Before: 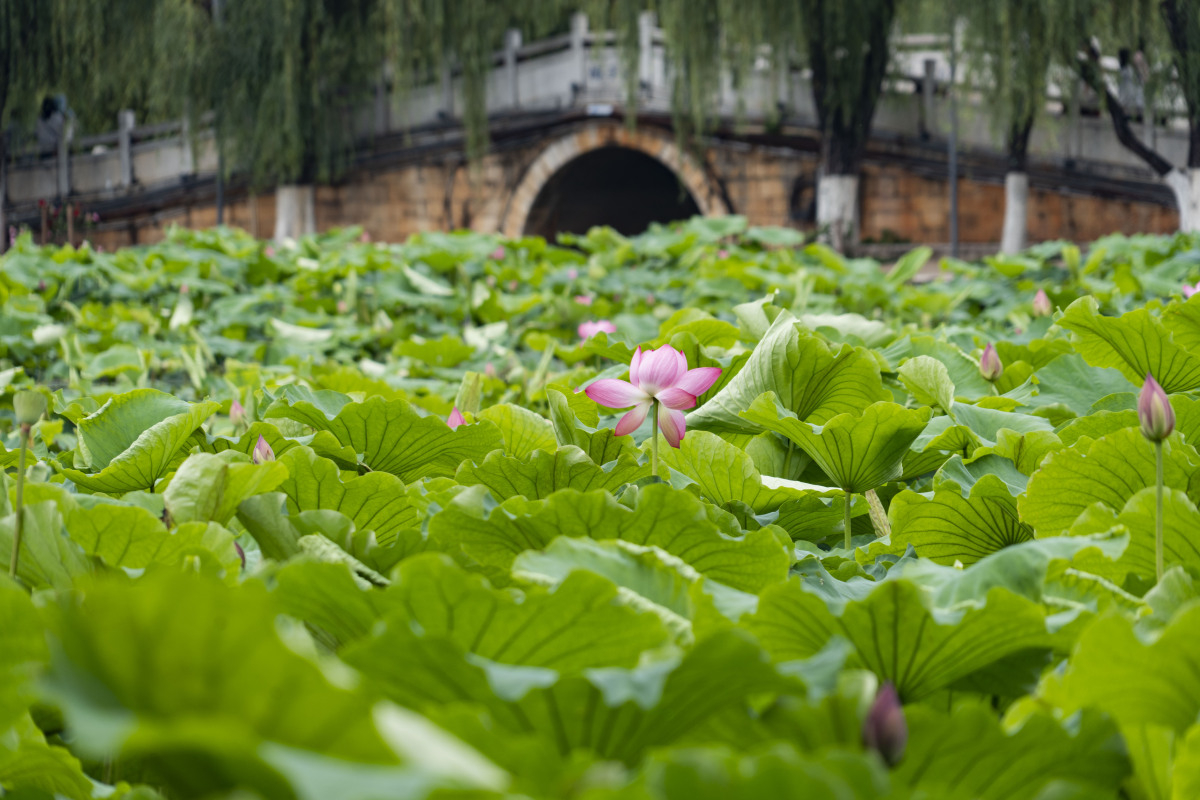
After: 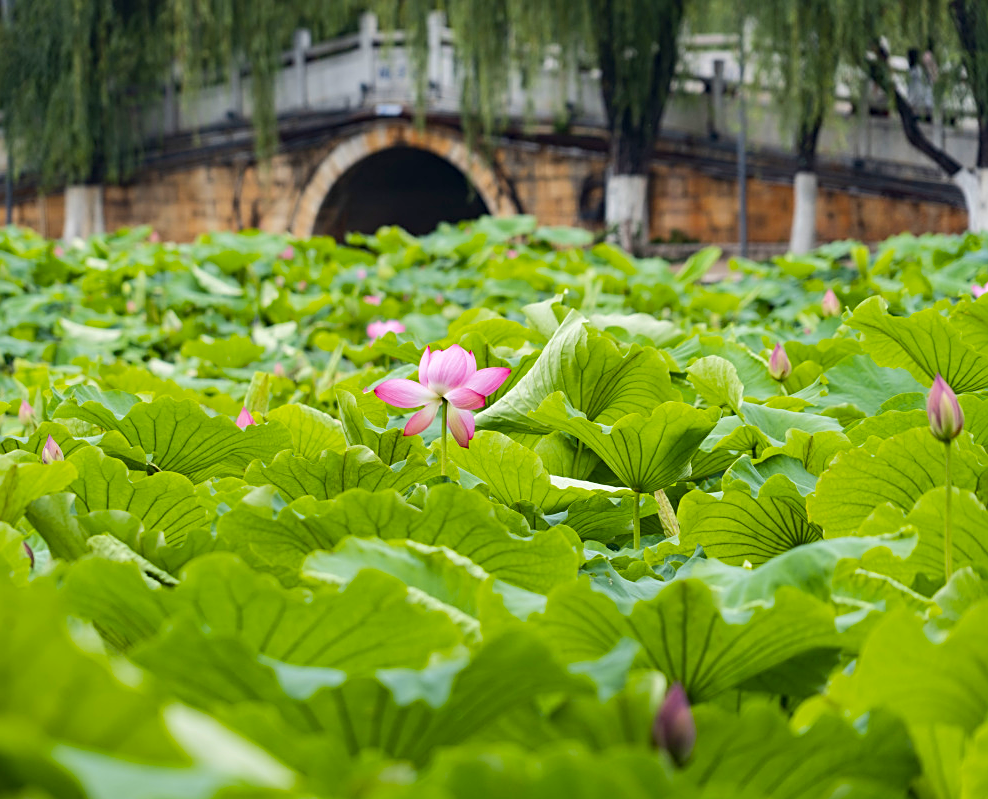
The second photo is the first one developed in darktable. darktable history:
contrast brightness saturation: contrast 0.099, brightness 0.016, saturation 0.022
crop: left 17.629%, bottom 0.017%
color balance rgb: linear chroma grading › global chroma 14.501%, perceptual saturation grading › global saturation 0.06%, perceptual brilliance grading › mid-tones 9.308%, perceptual brilliance grading › shadows 15.574%, global vibrance 20%
exposure: black level correction 0.002, compensate highlight preservation false
sharpen: amount 0.489
